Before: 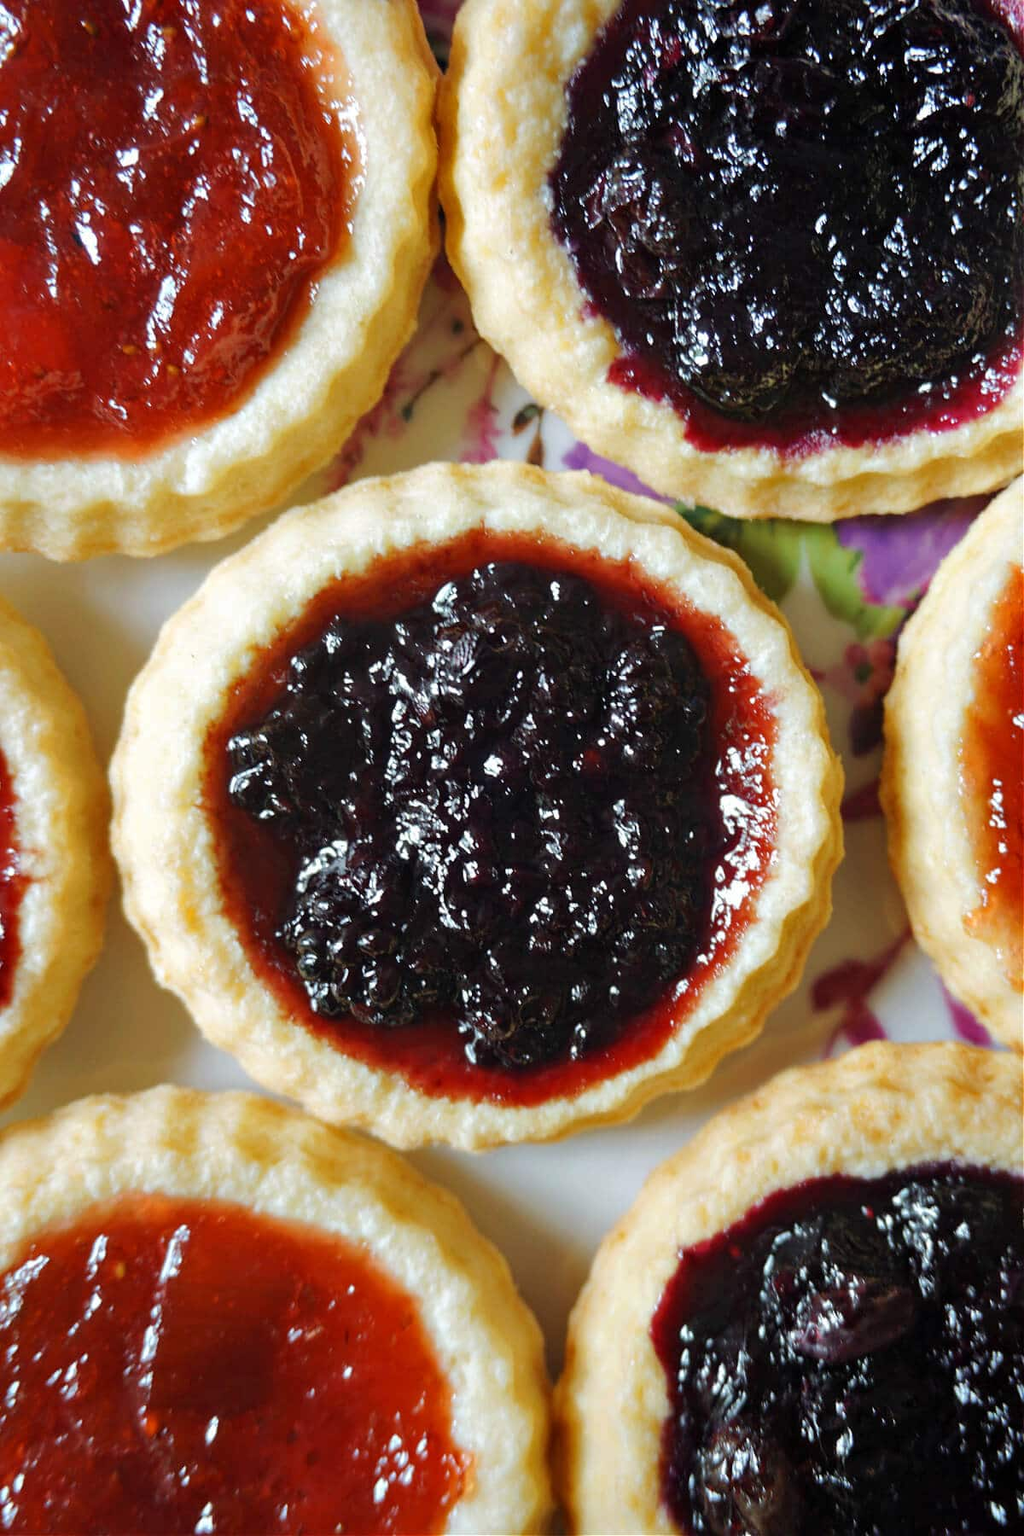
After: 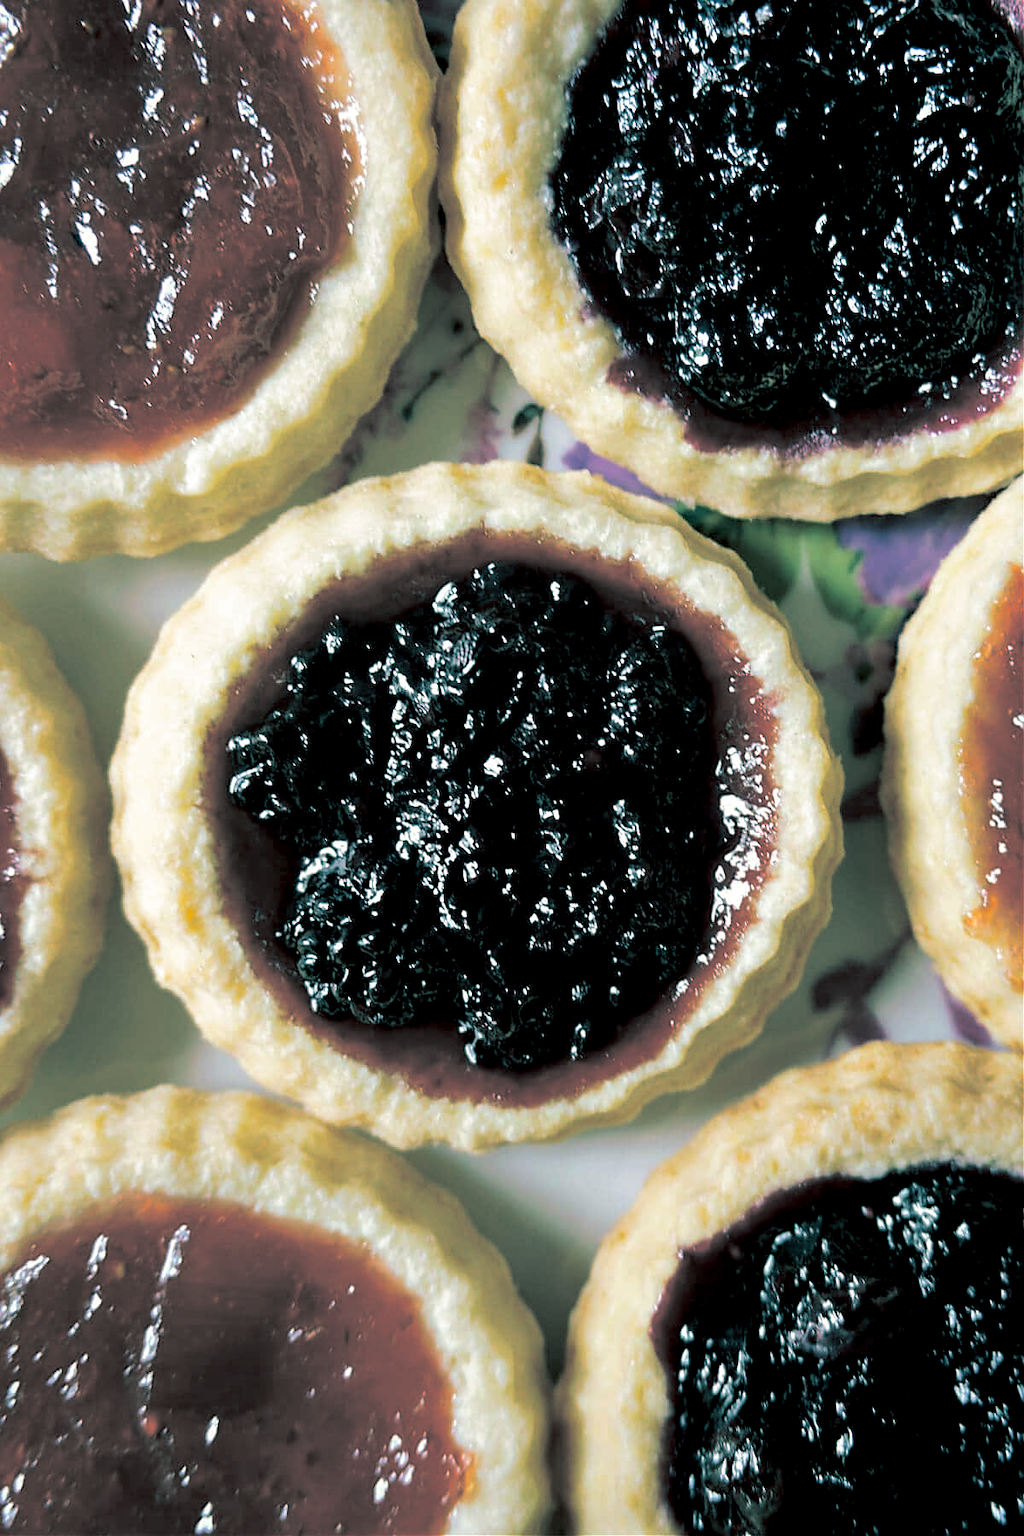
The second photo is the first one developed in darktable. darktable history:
sharpen: radius 1.559, amount 0.373, threshold 1.271
exposure: black level correction 0.012, compensate highlight preservation false
split-toning: shadows › hue 186.43°, highlights › hue 49.29°, compress 30.29%
tone equalizer: on, module defaults
